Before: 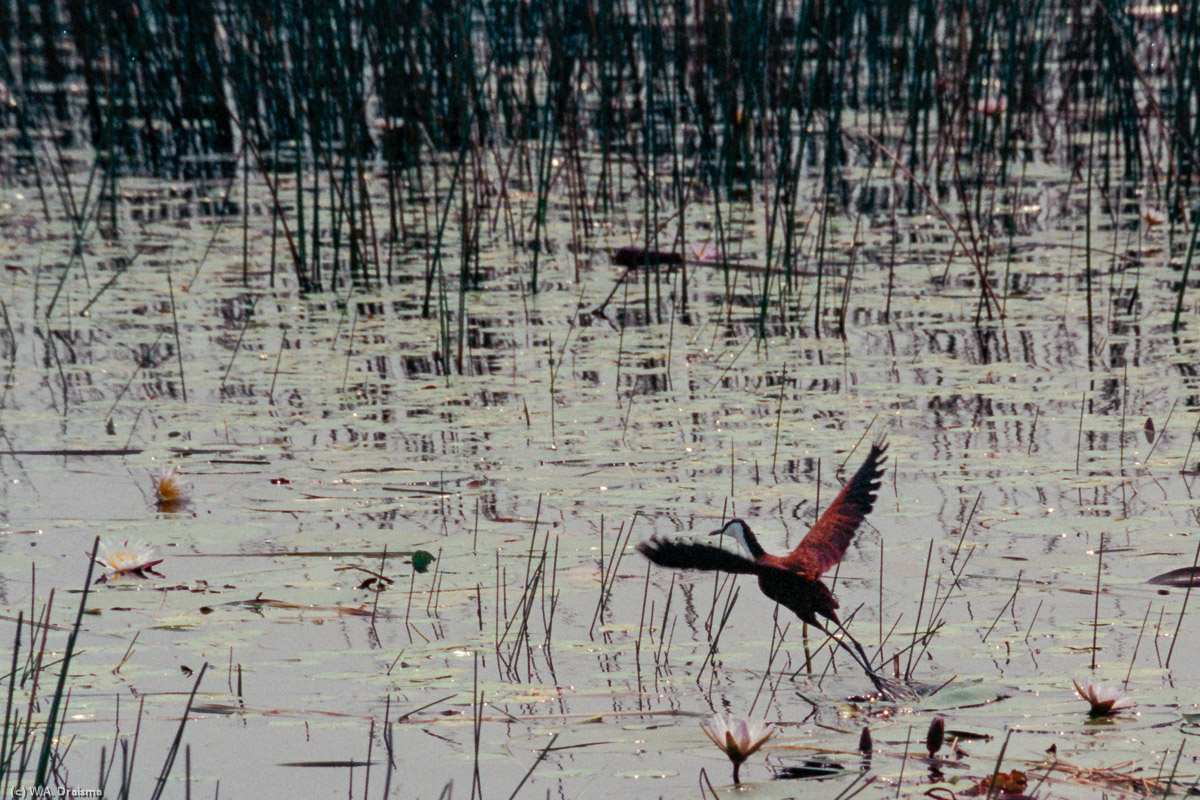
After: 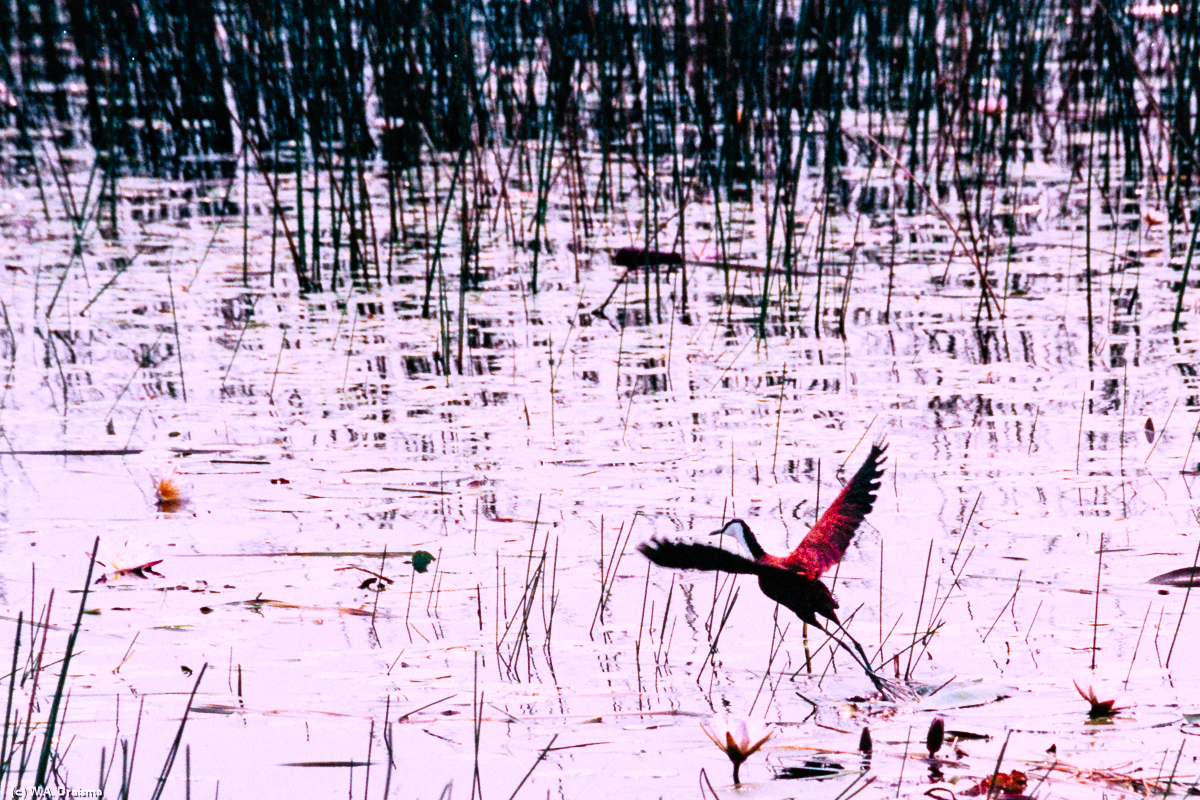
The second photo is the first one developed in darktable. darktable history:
color correction: highlights a* 15.65, highlights b* -20.17
base curve: curves: ch0 [(0, 0) (0.007, 0.004) (0.027, 0.03) (0.046, 0.07) (0.207, 0.54) (0.442, 0.872) (0.673, 0.972) (1, 1)], preserve colors none
